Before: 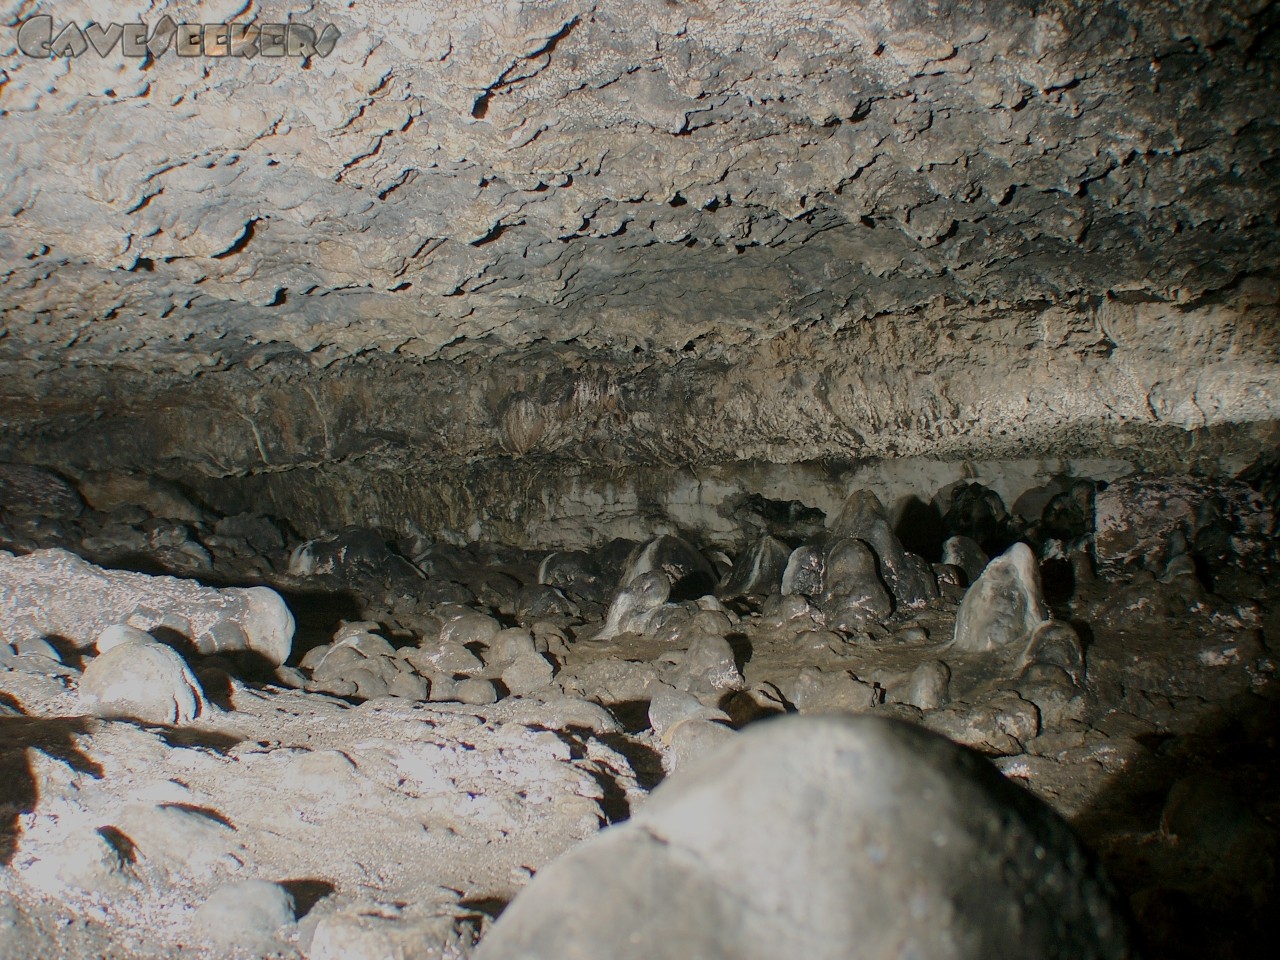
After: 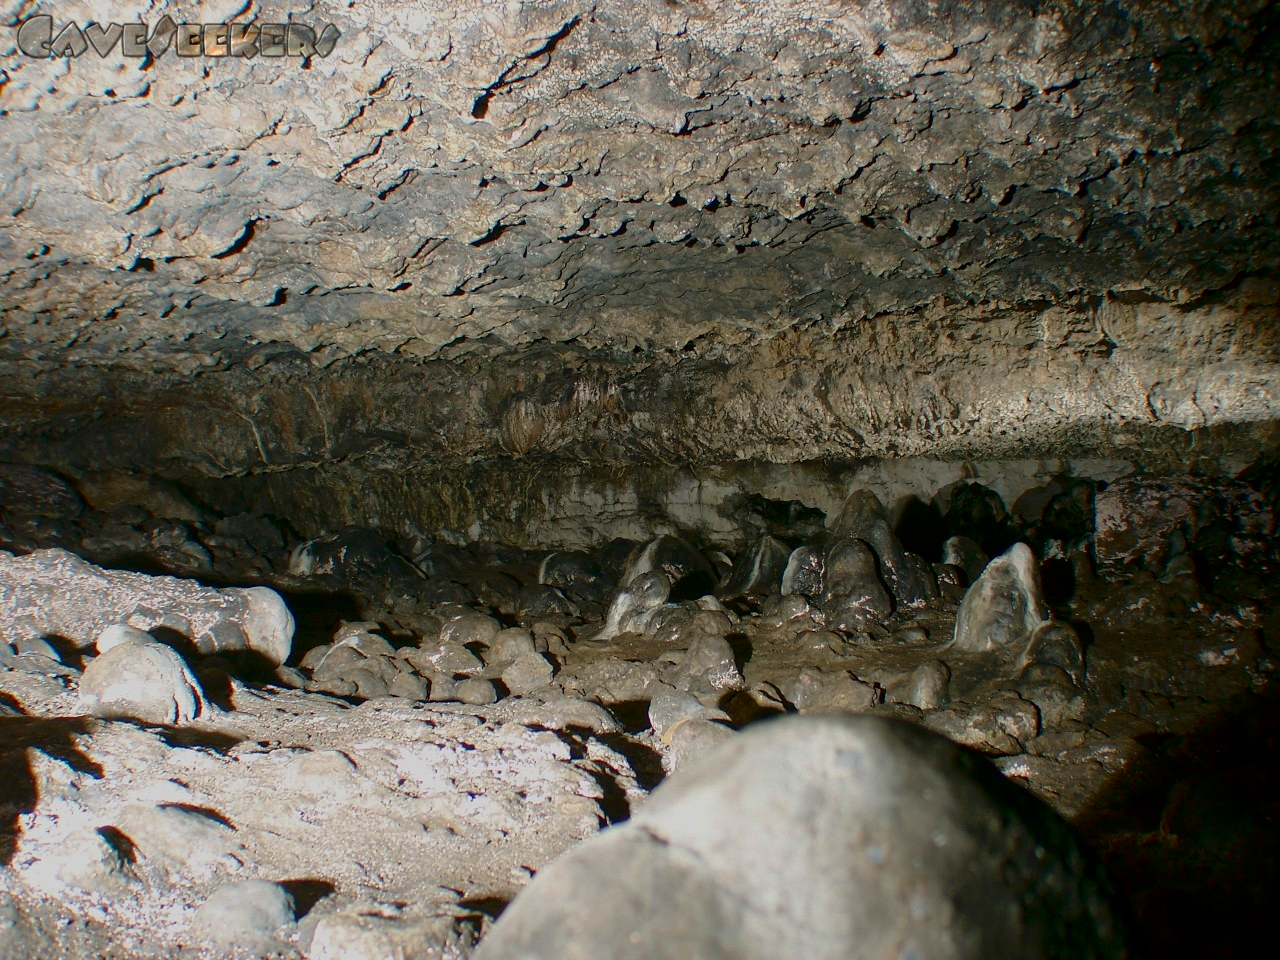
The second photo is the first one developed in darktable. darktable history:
contrast brightness saturation: brightness -0.249, saturation 0.204
exposure: black level correction 0, exposure 0.499 EV, compensate exposure bias true, compensate highlight preservation false
